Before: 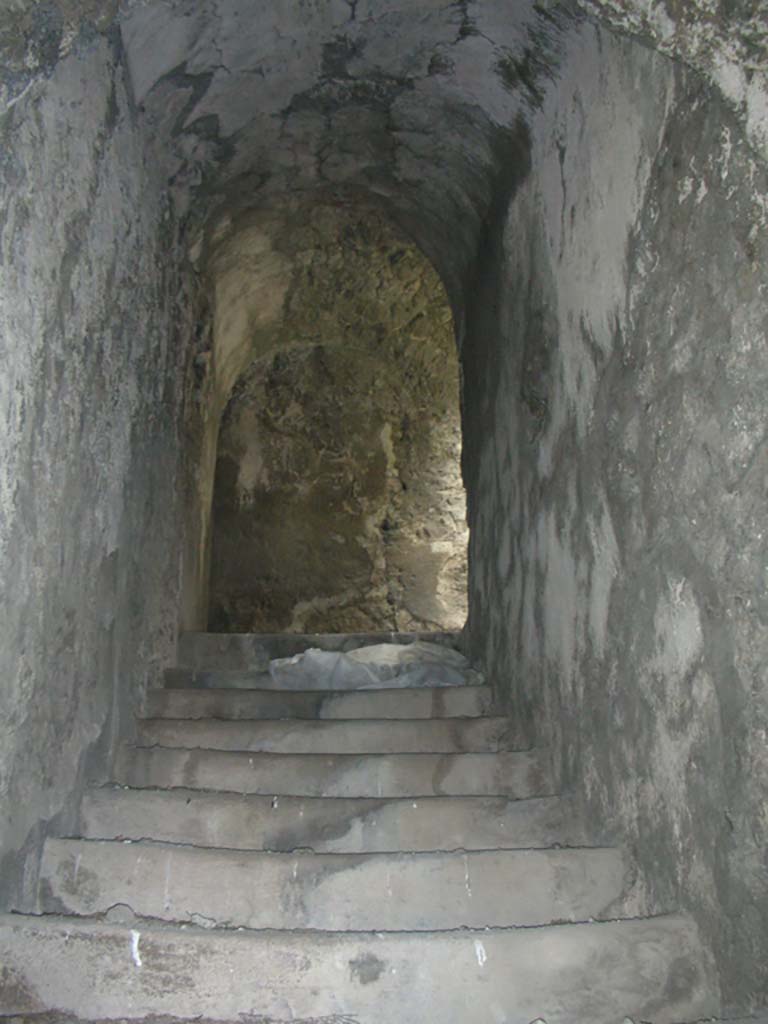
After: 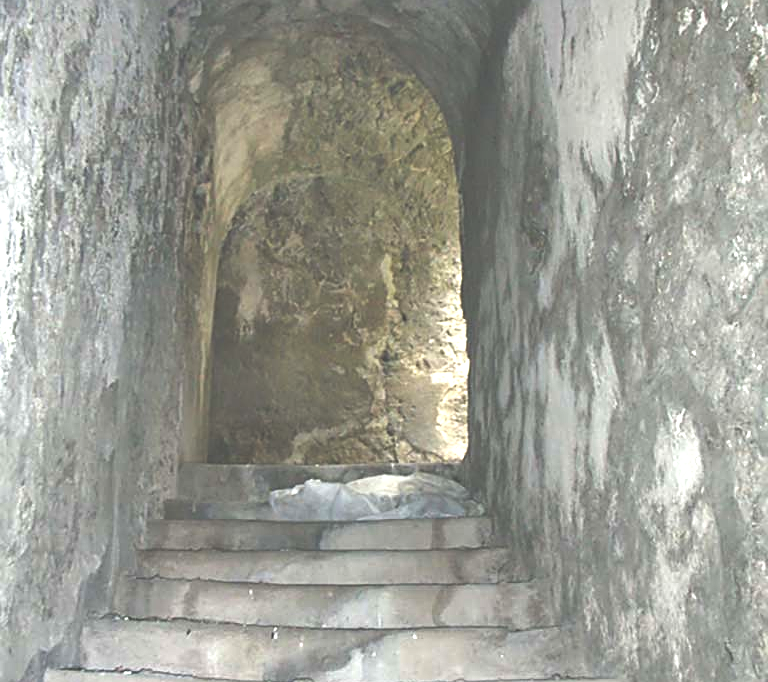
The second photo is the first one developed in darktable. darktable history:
sharpen: on, module defaults
crop: top 16.599%, bottom 16.722%
exposure: black level correction -0.024, exposure 1.394 EV, compensate exposure bias true, compensate highlight preservation false
shadows and highlights: soften with gaussian
